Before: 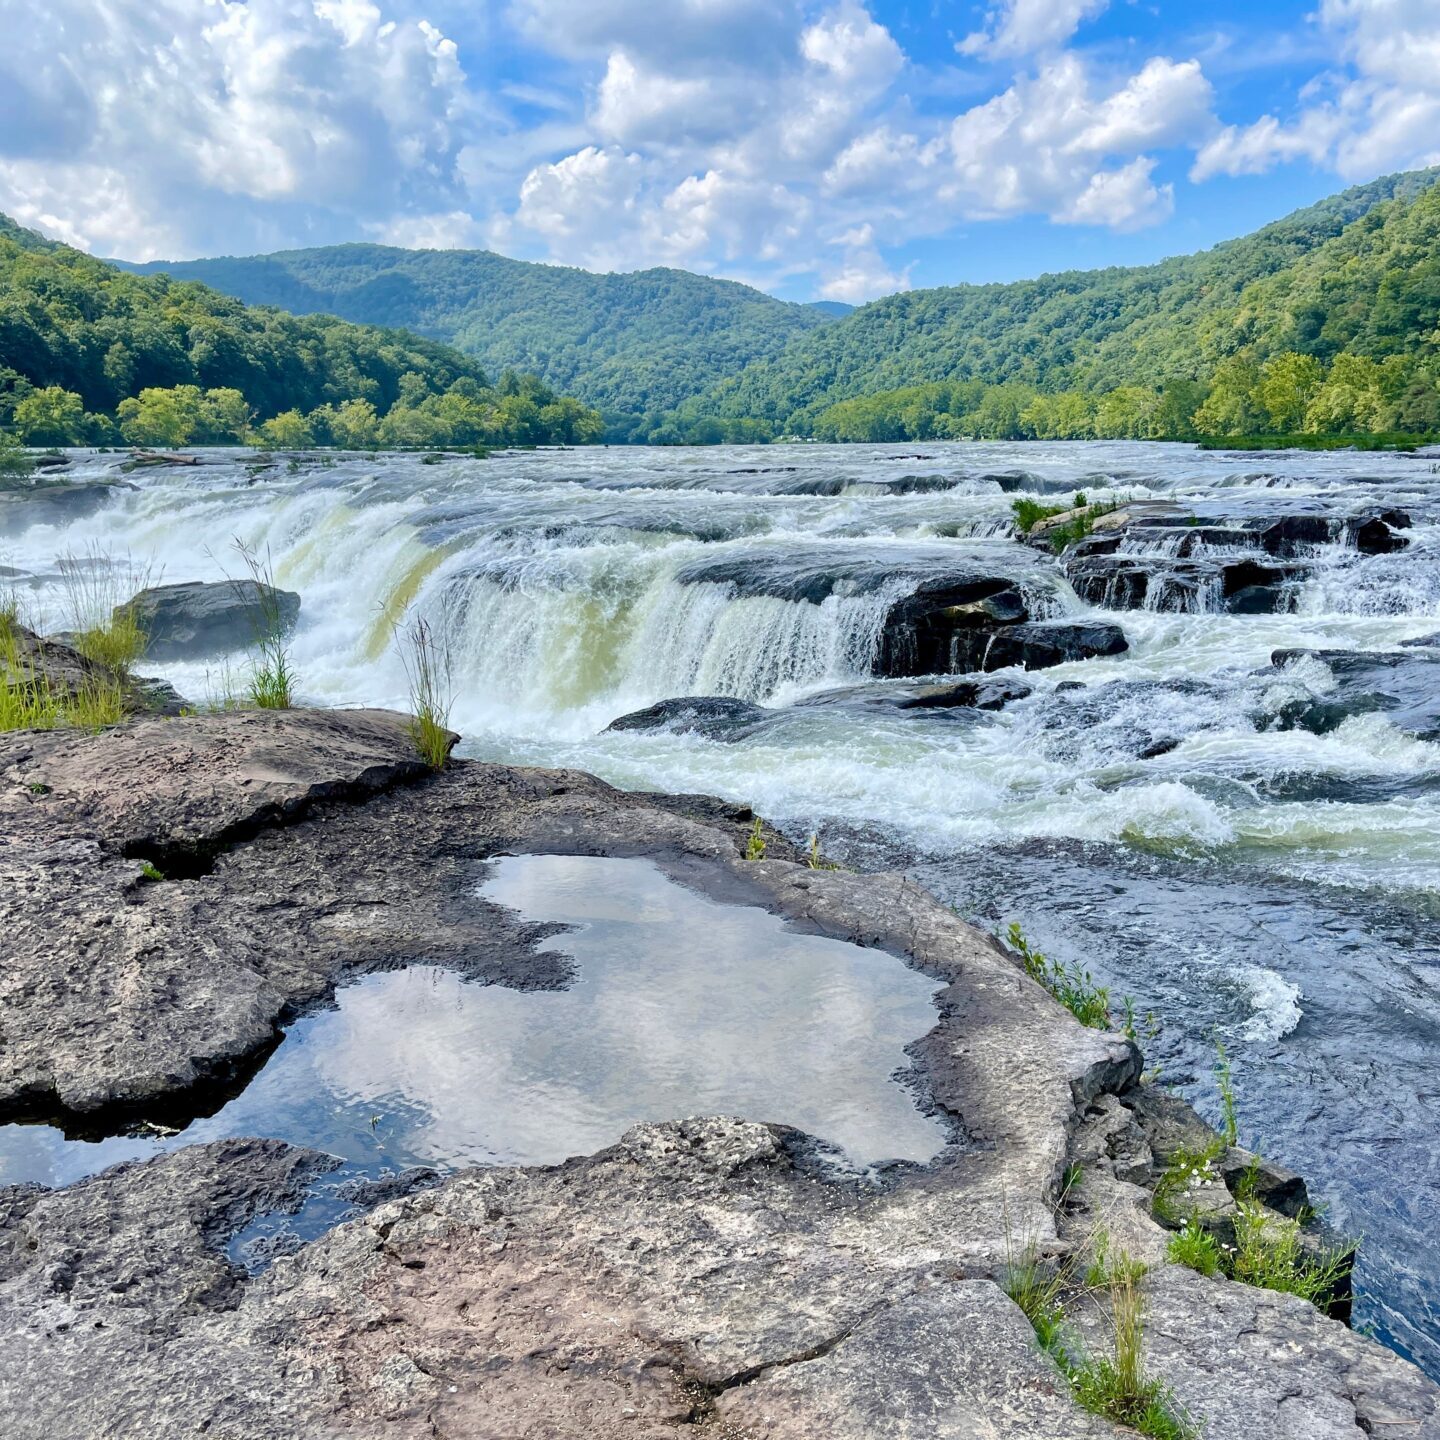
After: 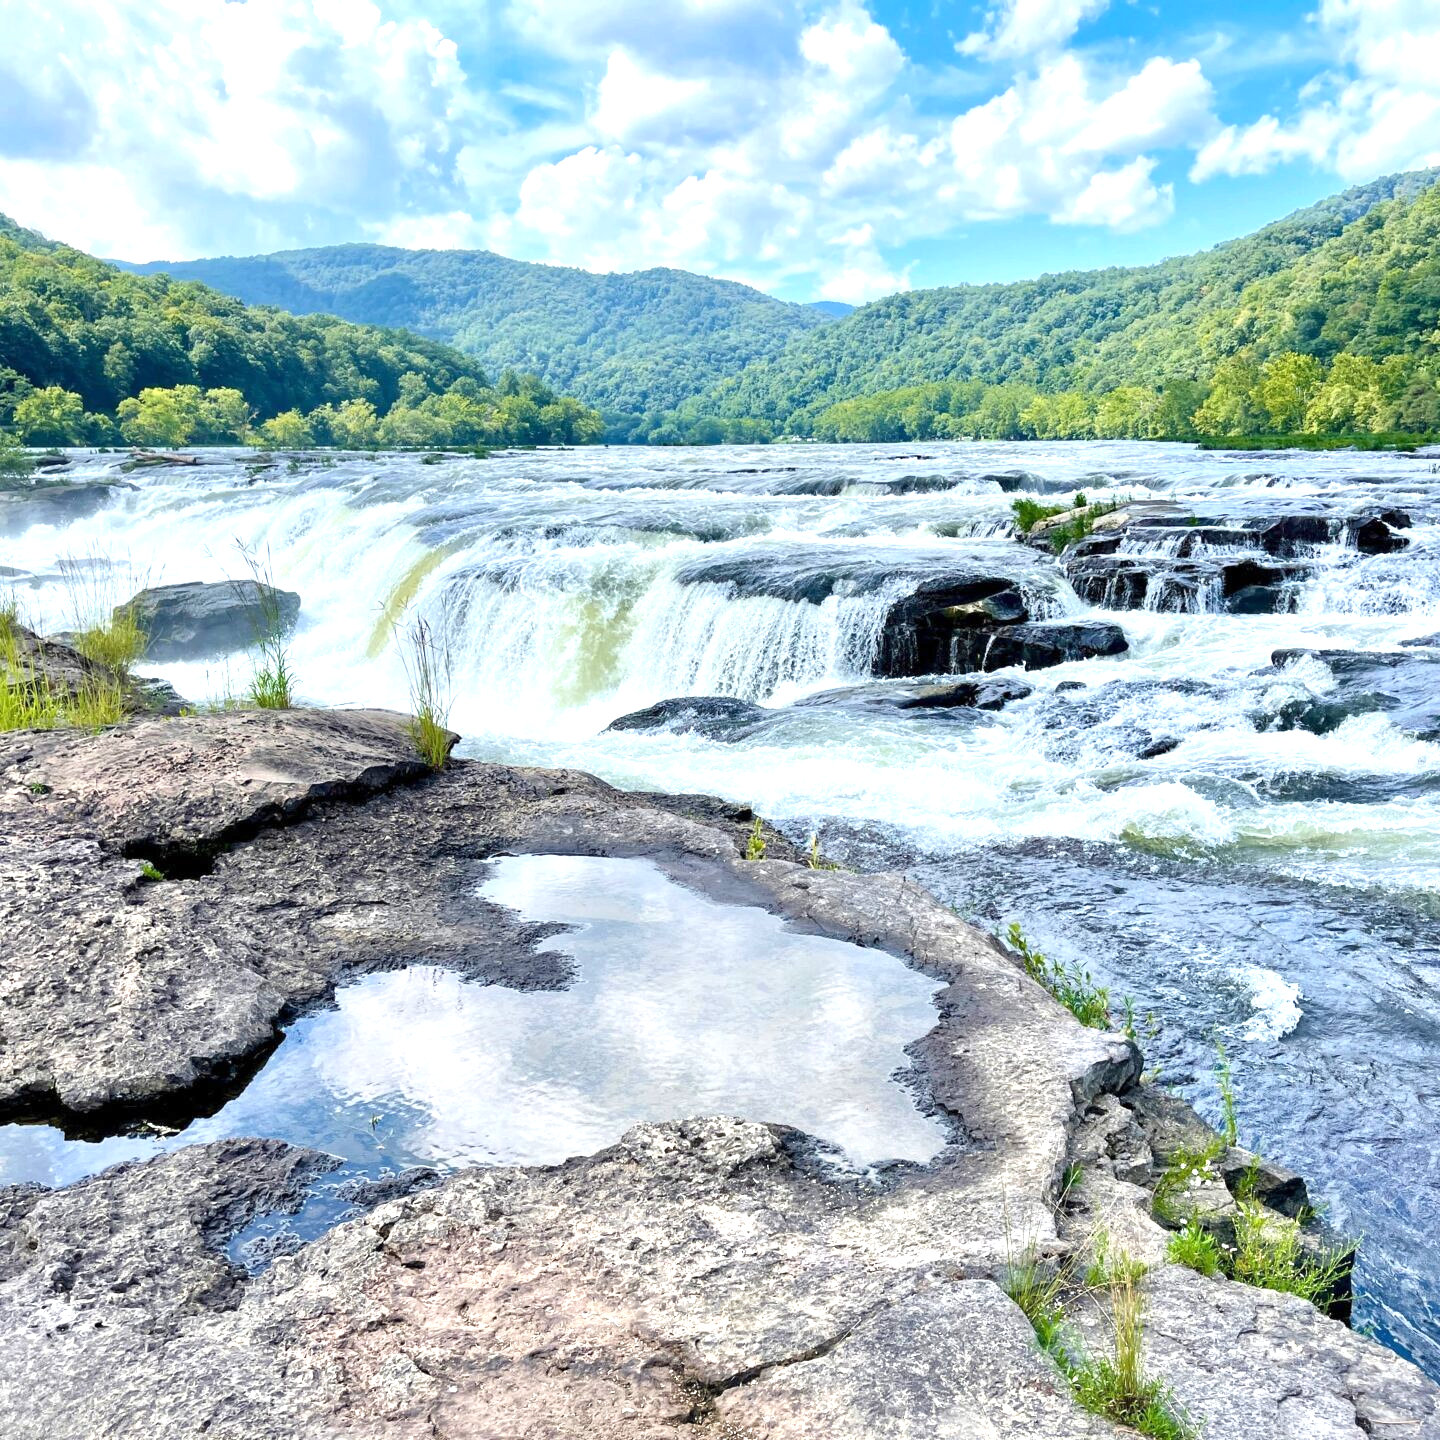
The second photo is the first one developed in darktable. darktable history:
exposure: exposure 0.772 EV, compensate highlight preservation false
